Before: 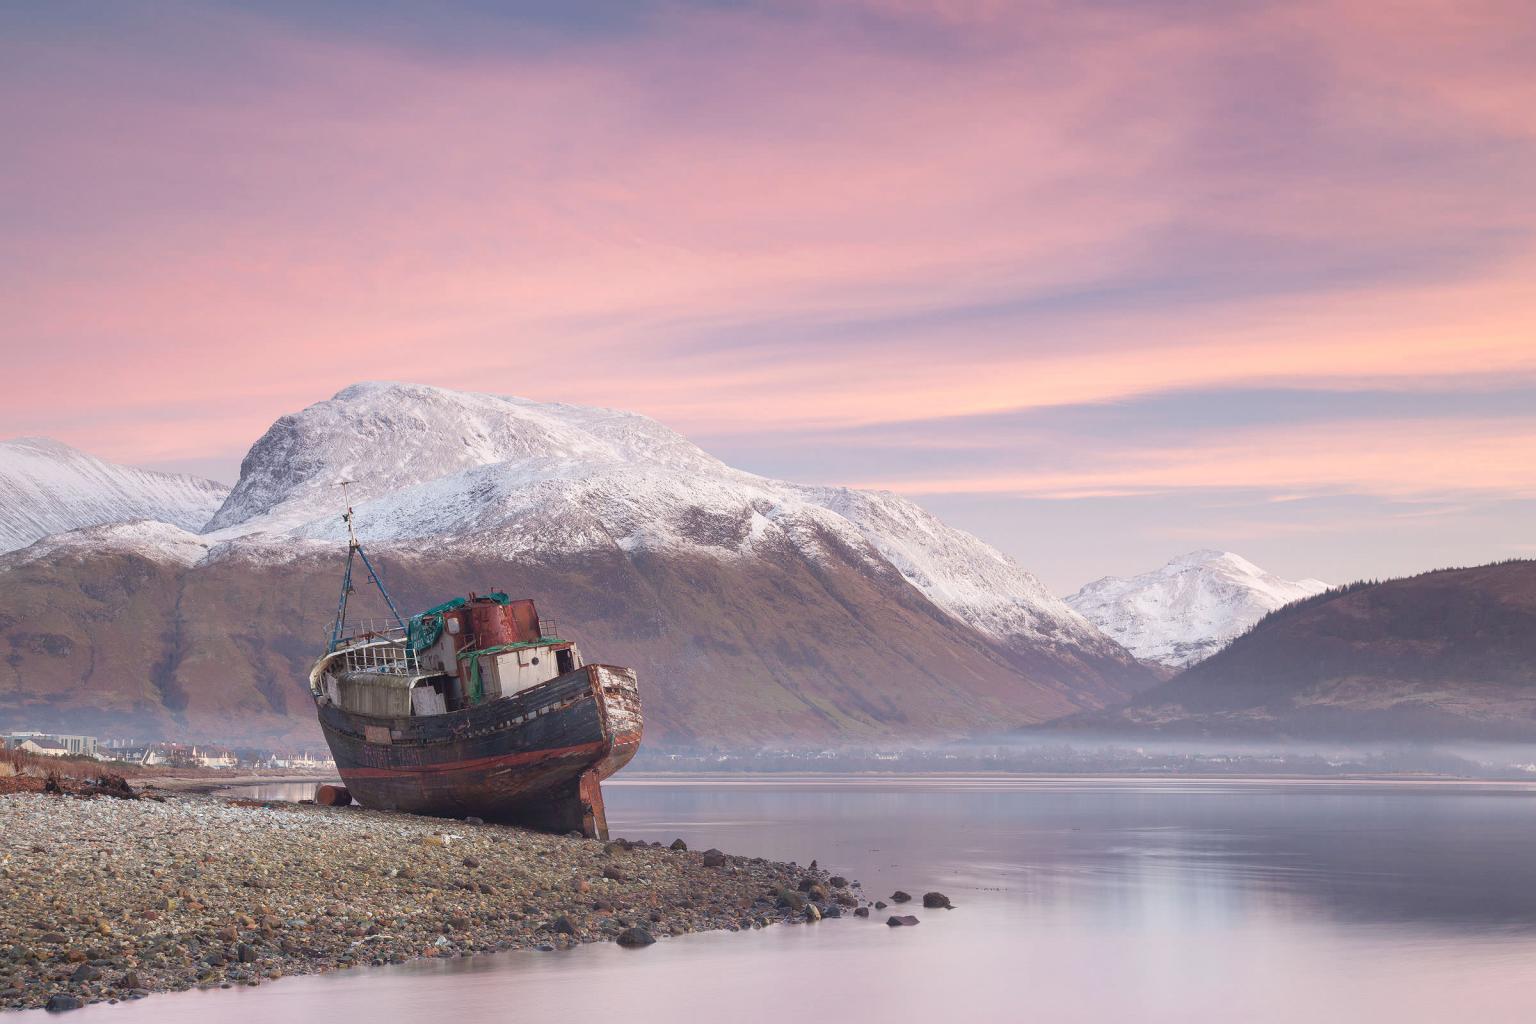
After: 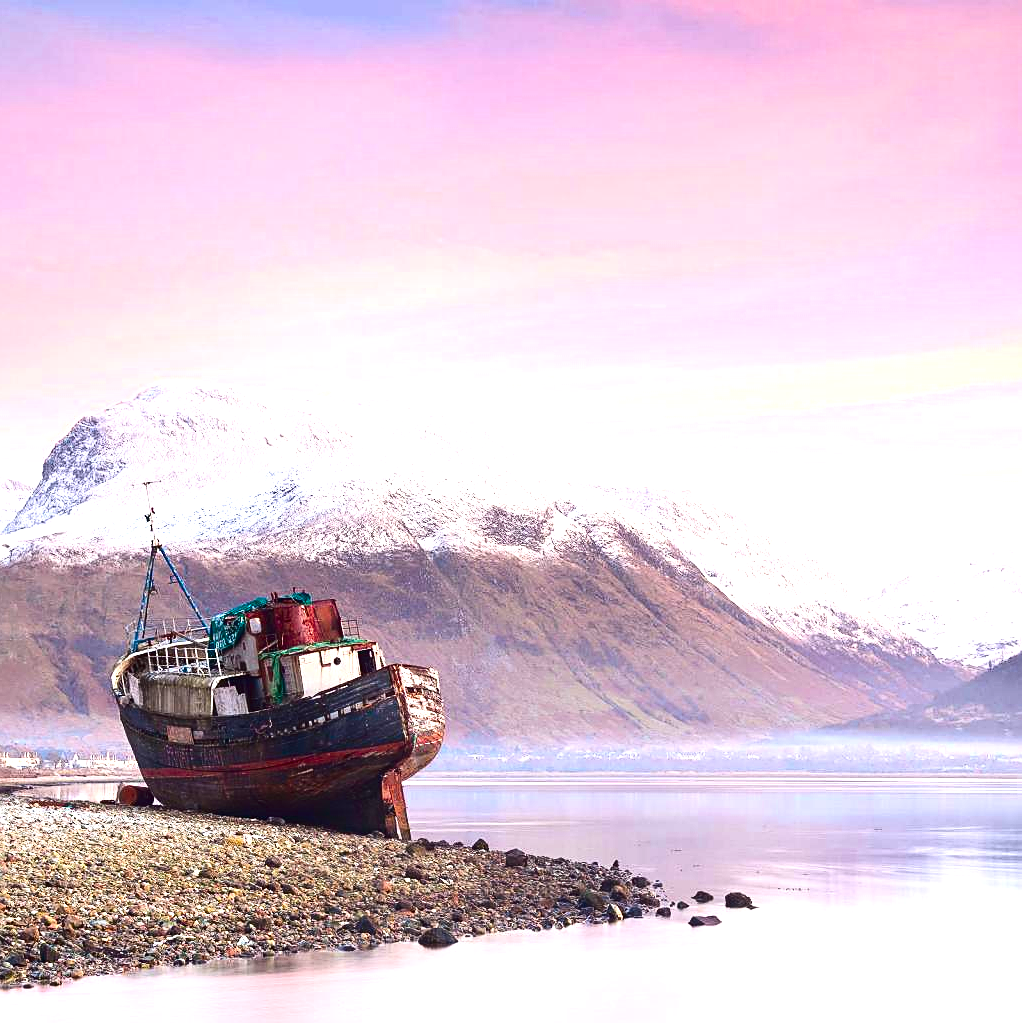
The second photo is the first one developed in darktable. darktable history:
crop and rotate: left 12.911%, right 20.524%
sharpen: on, module defaults
contrast brightness saturation: contrast 0.244, brightness -0.223, saturation 0.148
color zones: curves: ch0 [(0.068, 0.464) (0.25, 0.5) (0.48, 0.508) (0.75, 0.536) (0.886, 0.476) (0.967, 0.456)]; ch1 [(0.066, 0.456) (0.25, 0.5) (0.616, 0.508) (0.746, 0.56) (0.934, 0.444)]
exposure: black level correction 0, exposure 1.001 EV, compensate highlight preservation false
levels: levels [0, 0.476, 0.951]
color balance rgb: perceptual saturation grading › global saturation 25.766%, global vibrance 9.31%
